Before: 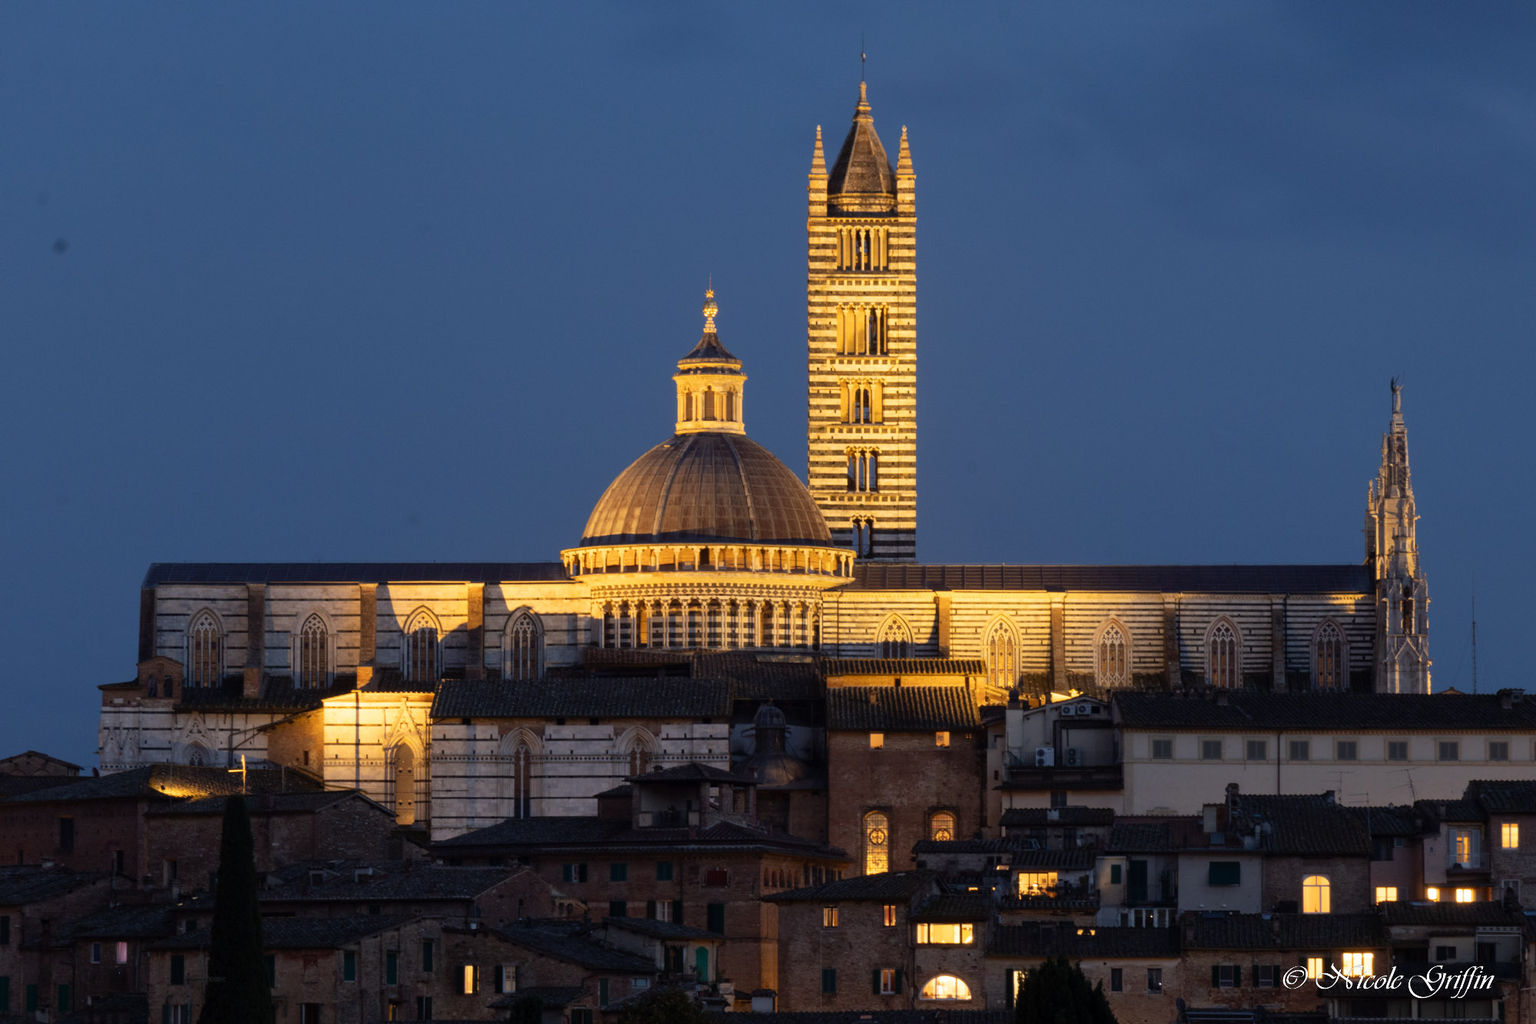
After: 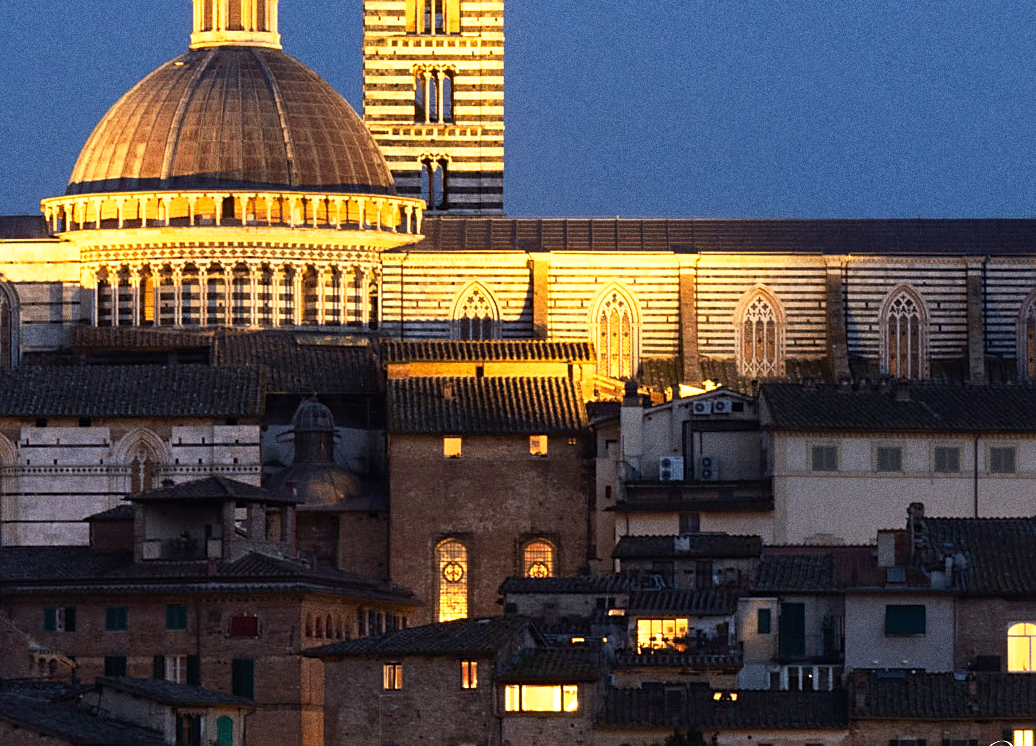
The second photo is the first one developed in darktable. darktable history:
sharpen: on, module defaults
tone curve: curves: ch0 [(0, 0) (0.003, 0.01) (0.011, 0.017) (0.025, 0.035) (0.044, 0.068) (0.069, 0.109) (0.1, 0.144) (0.136, 0.185) (0.177, 0.231) (0.224, 0.279) (0.277, 0.346) (0.335, 0.42) (0.399, 0.5) (0.468, 0.603) (0.543, 0.712) (0.623, 0.808) (0.709, 0.883) (0.801, 0.957) (0.898, 0.993) (1, 1)], preserve colors none
grain: coarseness 0.09 ISO, strength 40%
white balance: emerald 1
crop: left 34.479%, top 38.822%, right 13.718%, bottom 5.172%
